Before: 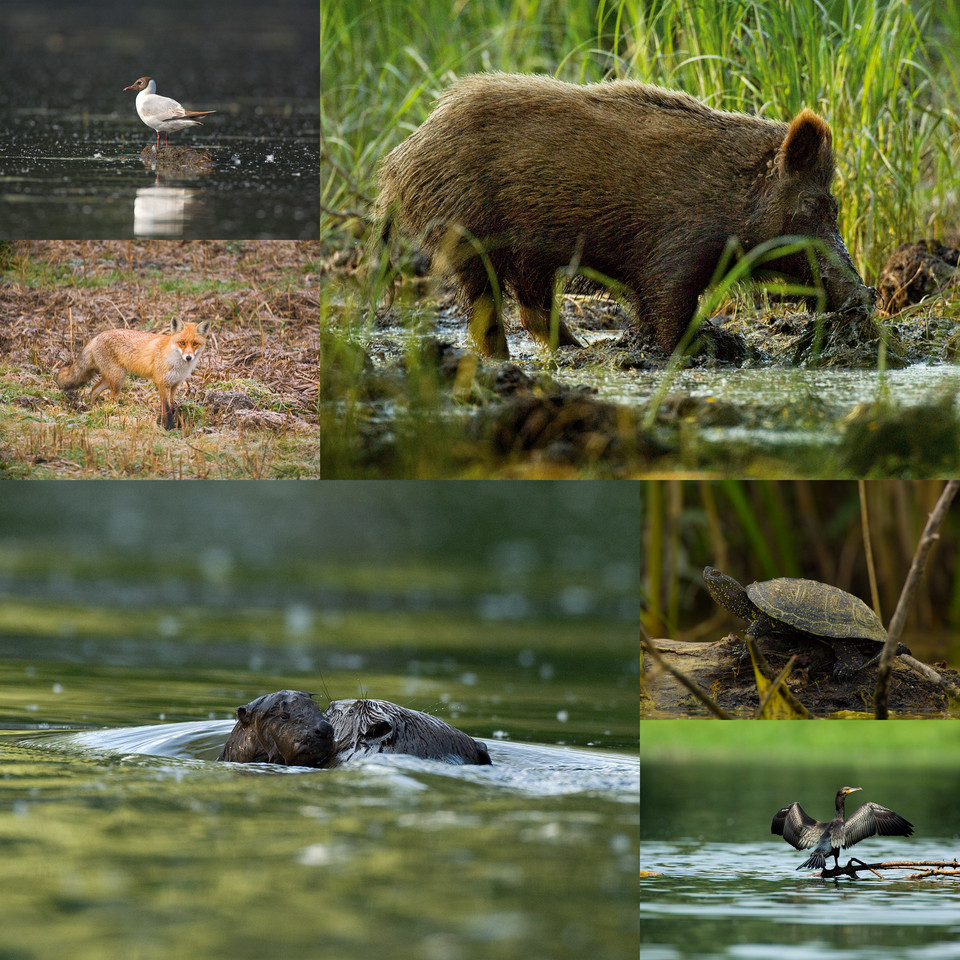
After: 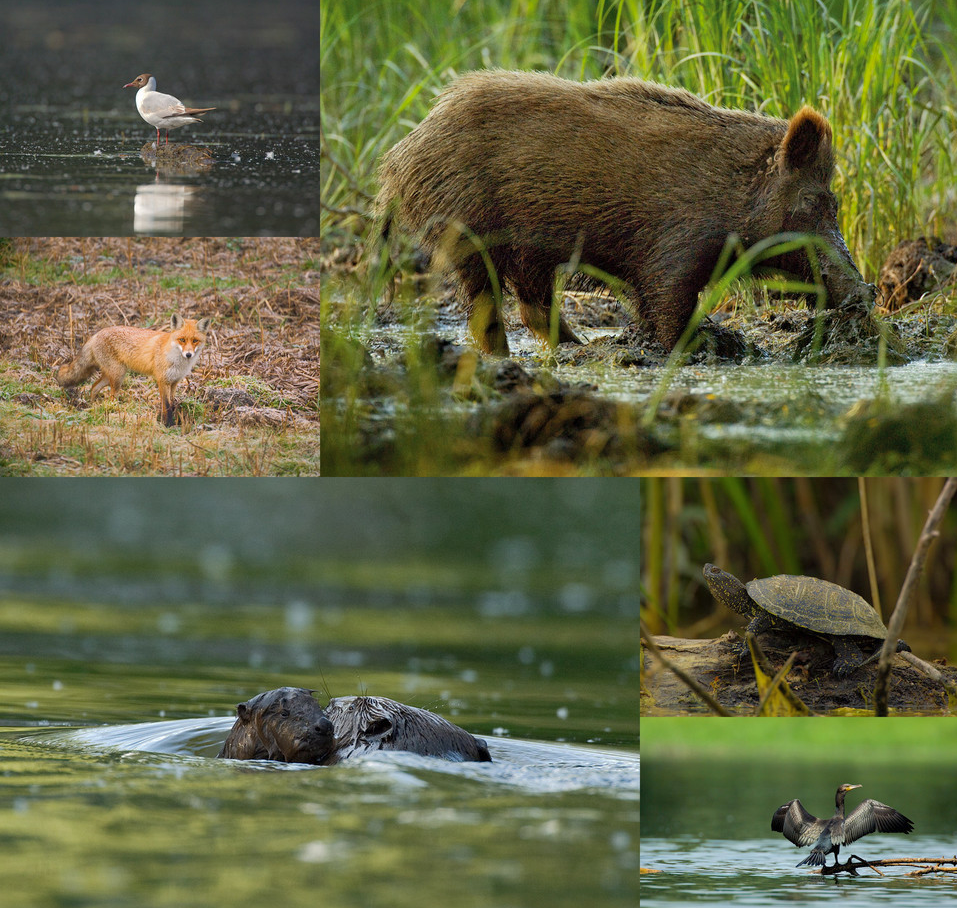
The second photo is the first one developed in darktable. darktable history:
crop: top 0.318%, right 0.255%, bottom 5.092%
shadows and highlights: on, module defaults
